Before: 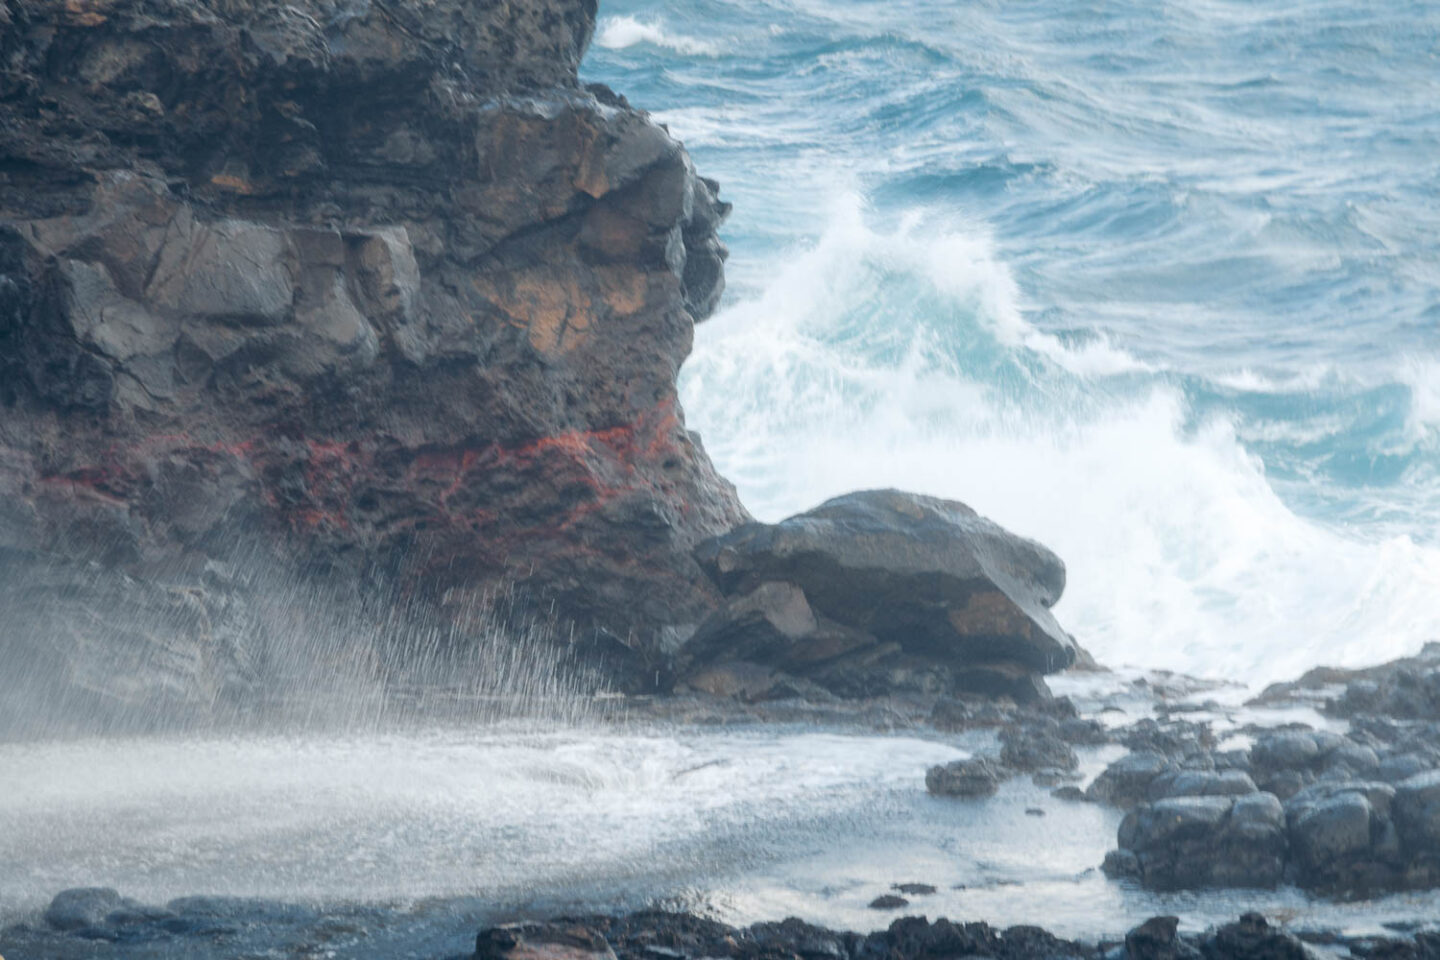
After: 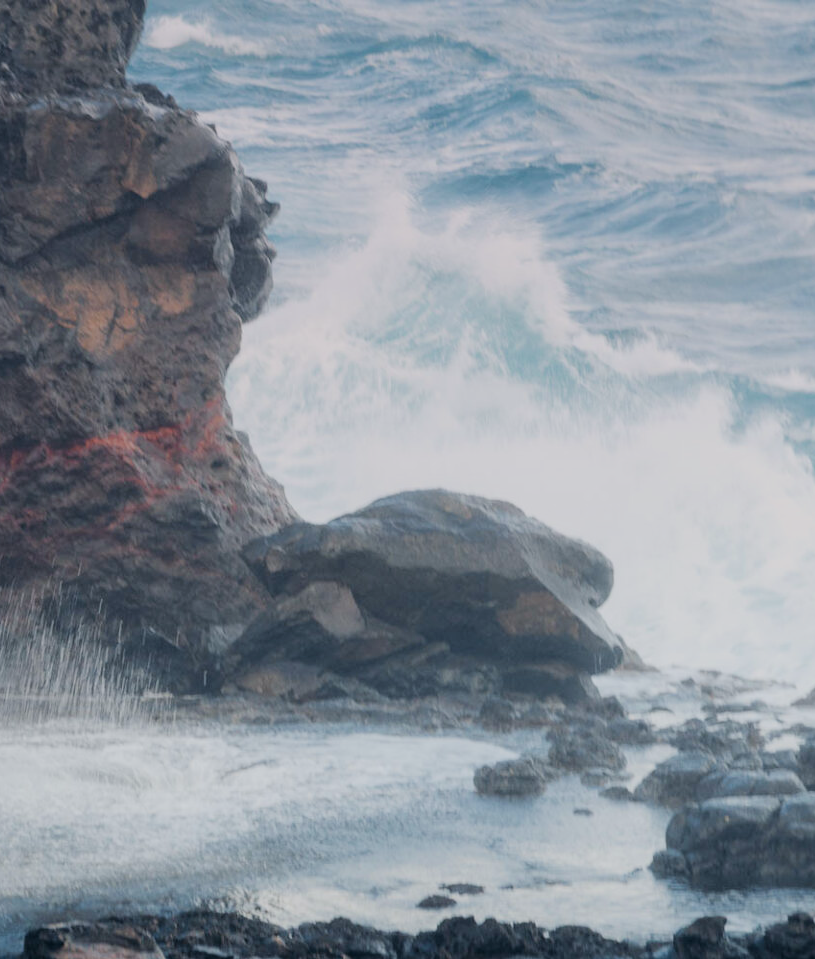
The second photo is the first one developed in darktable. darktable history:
tone equalizer: on, module defaults
crop: left 31.458%, top 0%, right 11.876%
filmic rgb: black relative exposure -7.65 EV, white relative exposure 4.56 EV, hardness 3.61, contrast 1.05
graduated density: density 0.38 EV, hardness 21%, rotation -6.11°, saturation 32%
